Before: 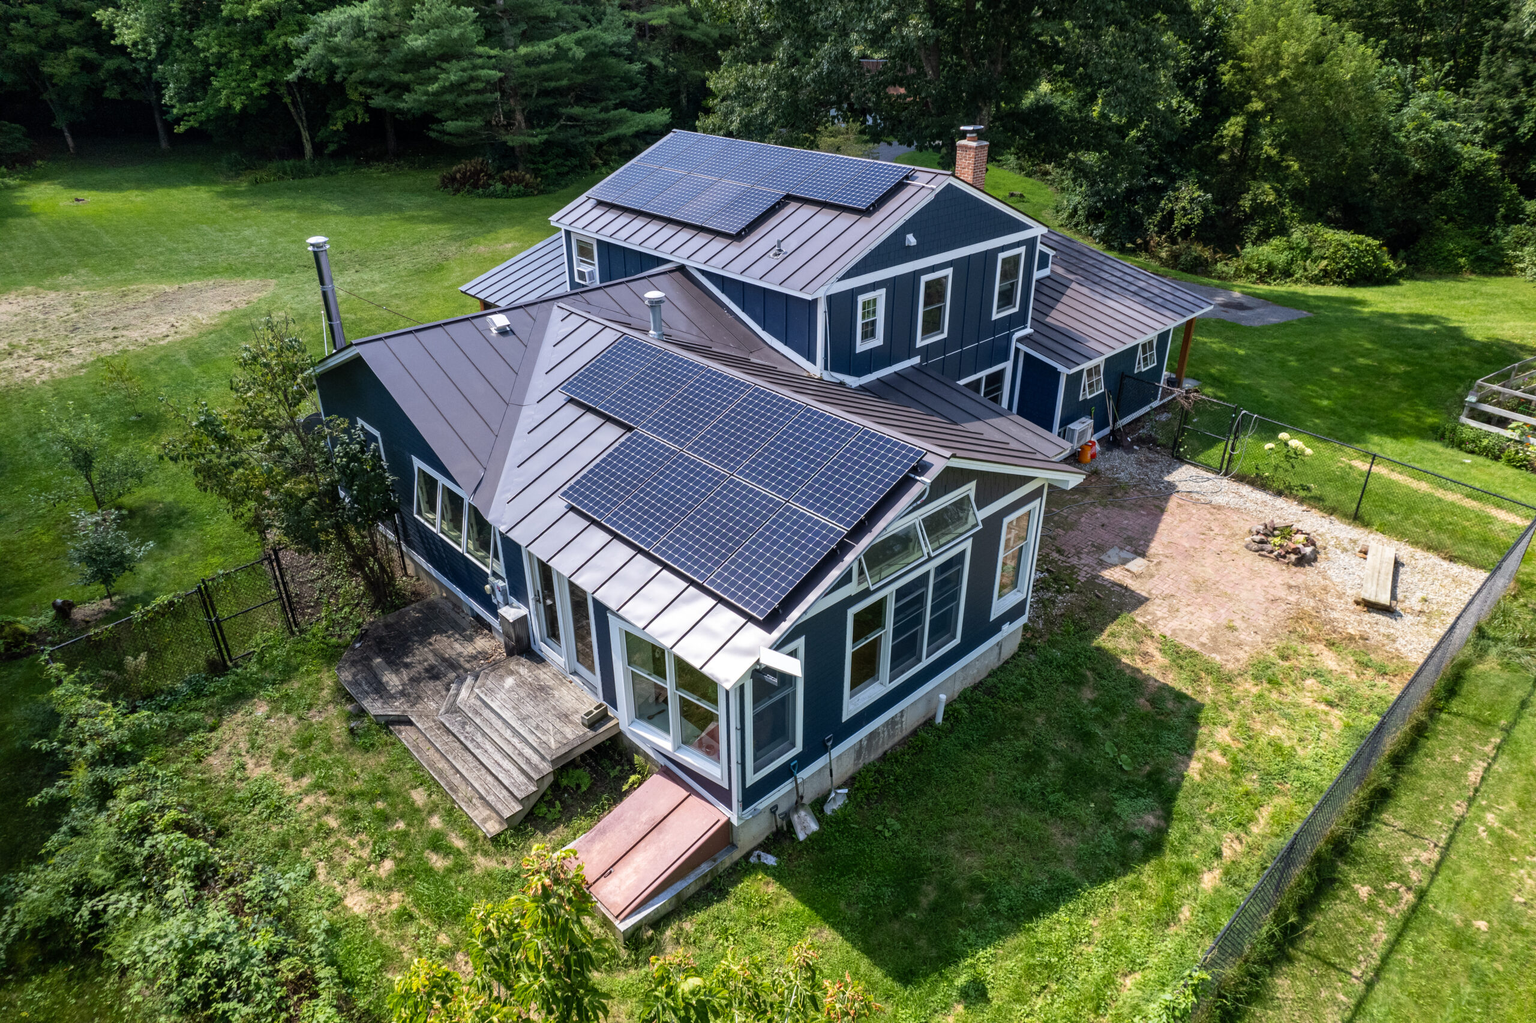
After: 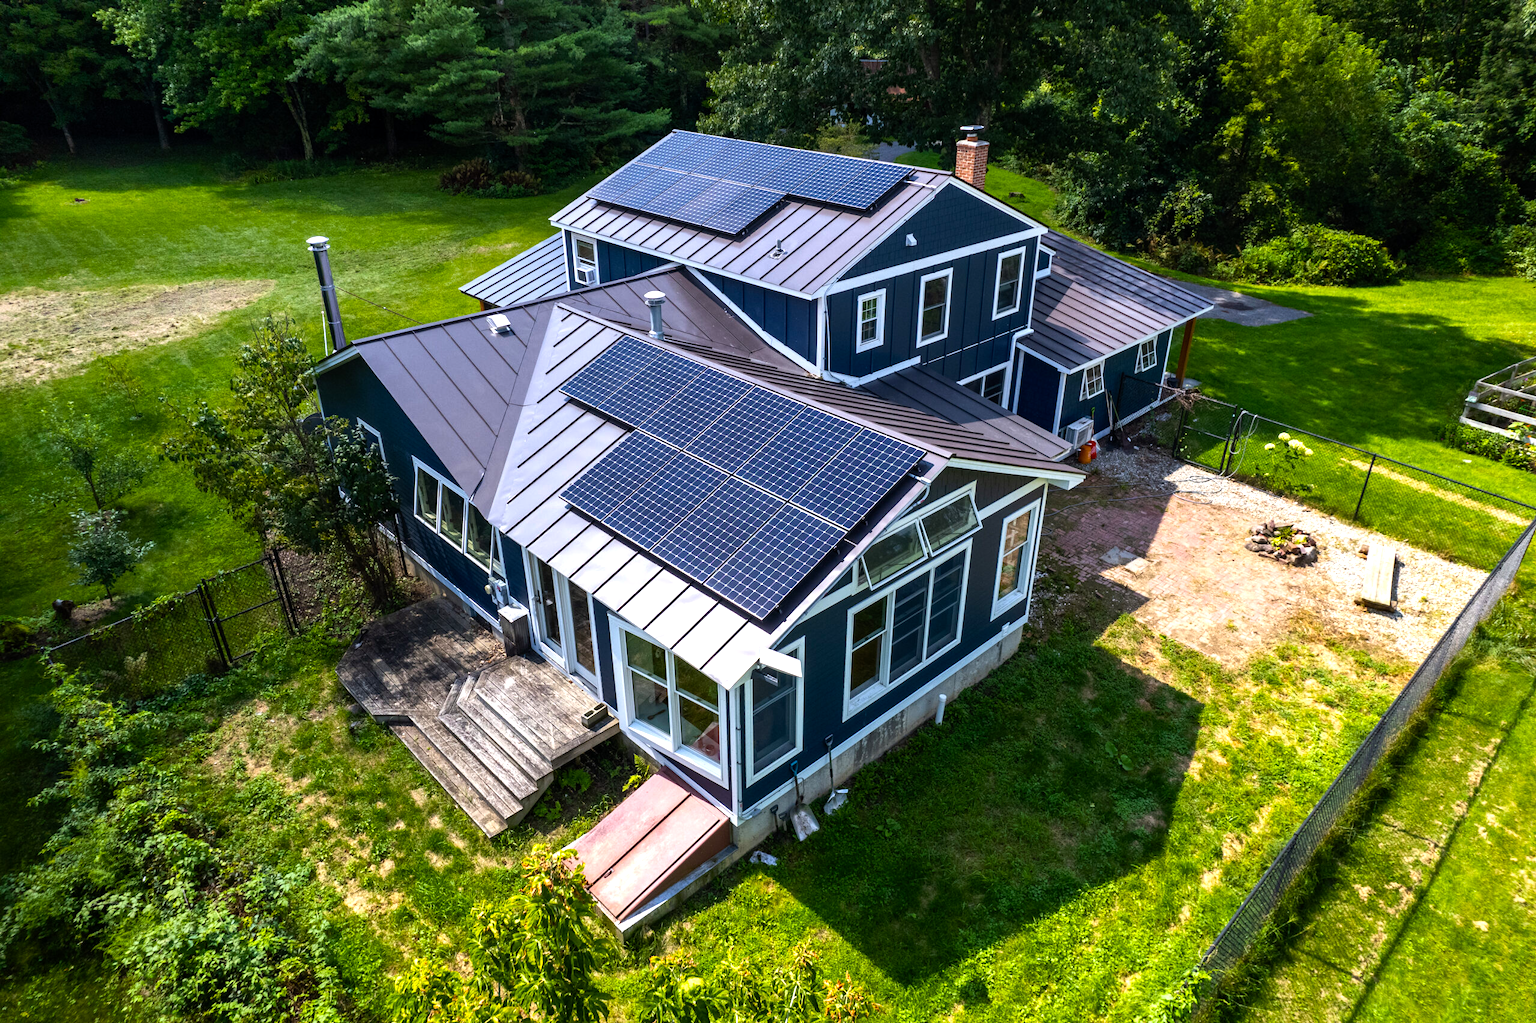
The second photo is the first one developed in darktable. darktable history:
color balance rgb: power › hue 328.17°, perceptual saturation grading › global saturation 29.897%, perceptual brilliance grading › global brilliance 15.286%, perceptual brilliance grading › shadows -34.924%, global vibrance 20%
